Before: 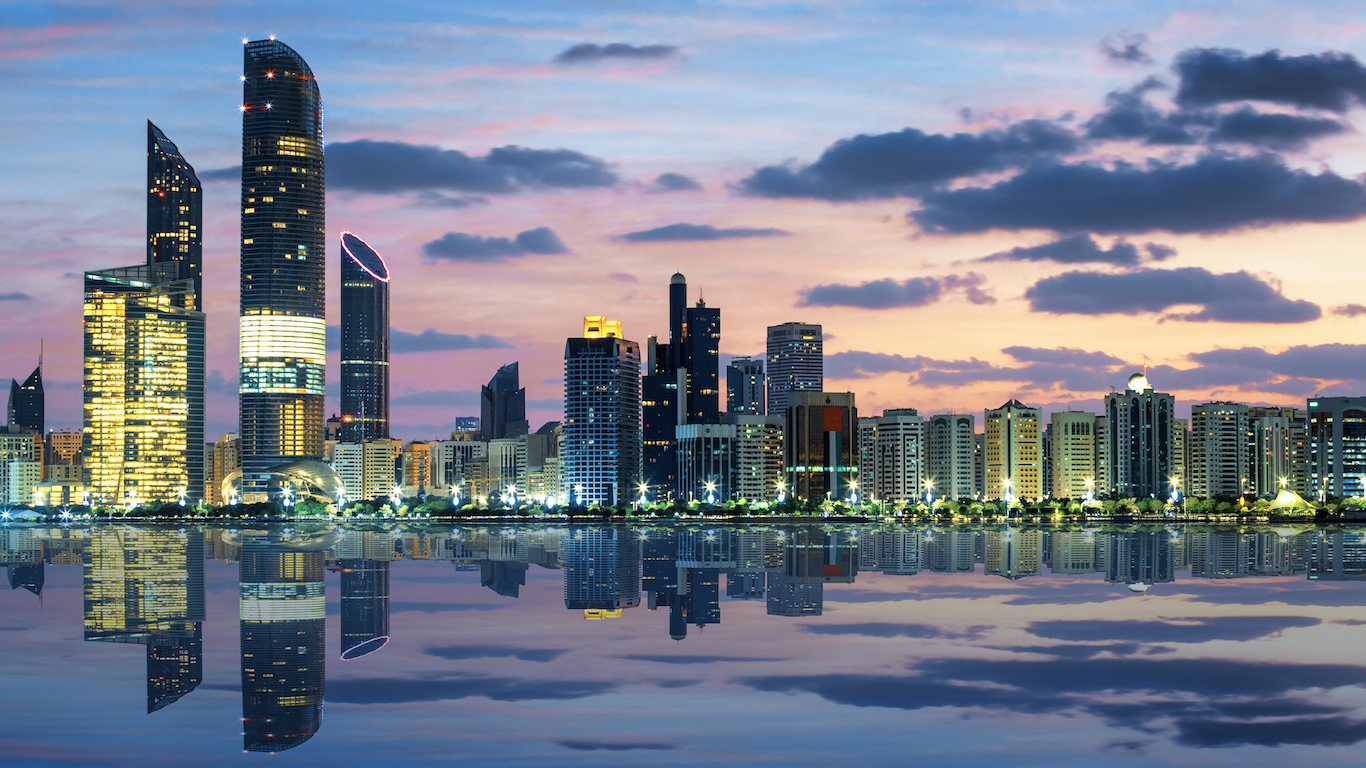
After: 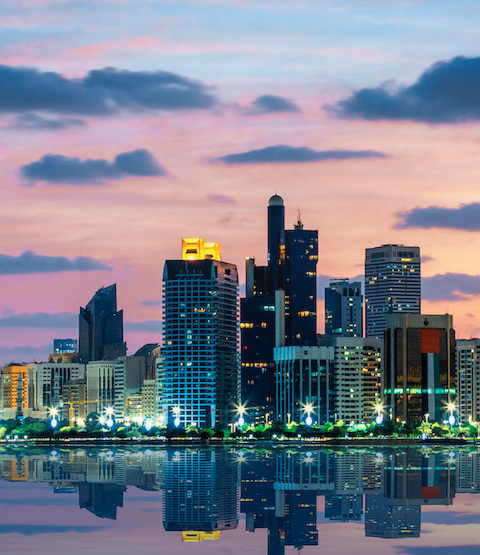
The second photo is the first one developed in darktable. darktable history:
crop and rotate: left 29.434%, top 10.236%, right 35.381%, bottom 17.465%
local contrast: detail 110%
